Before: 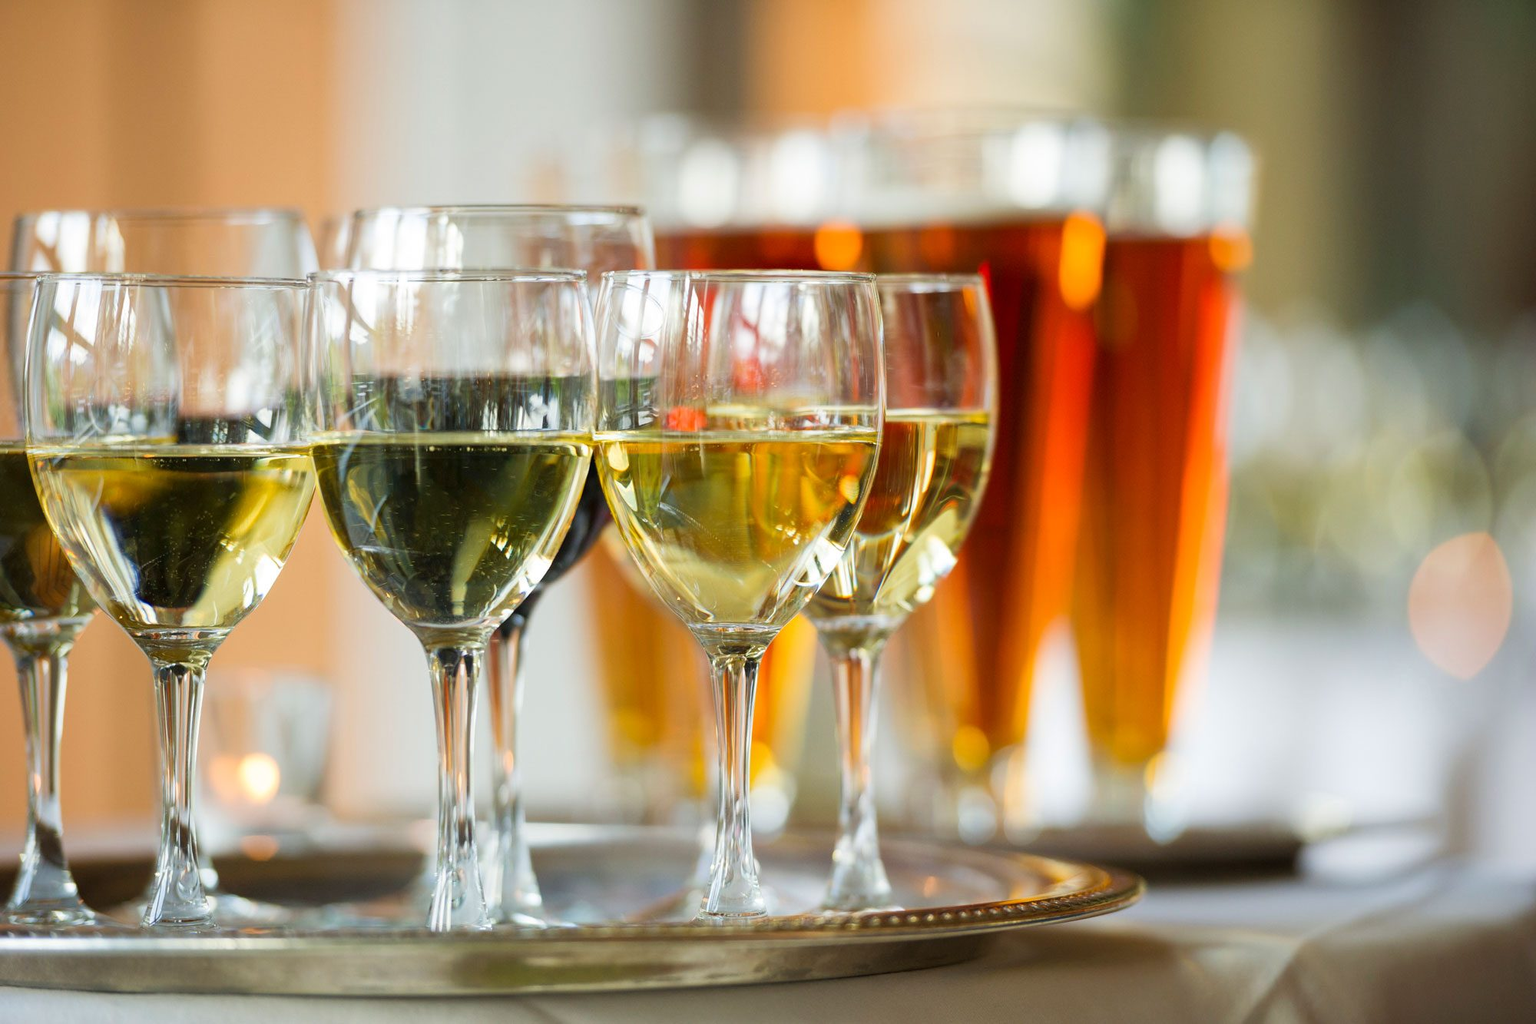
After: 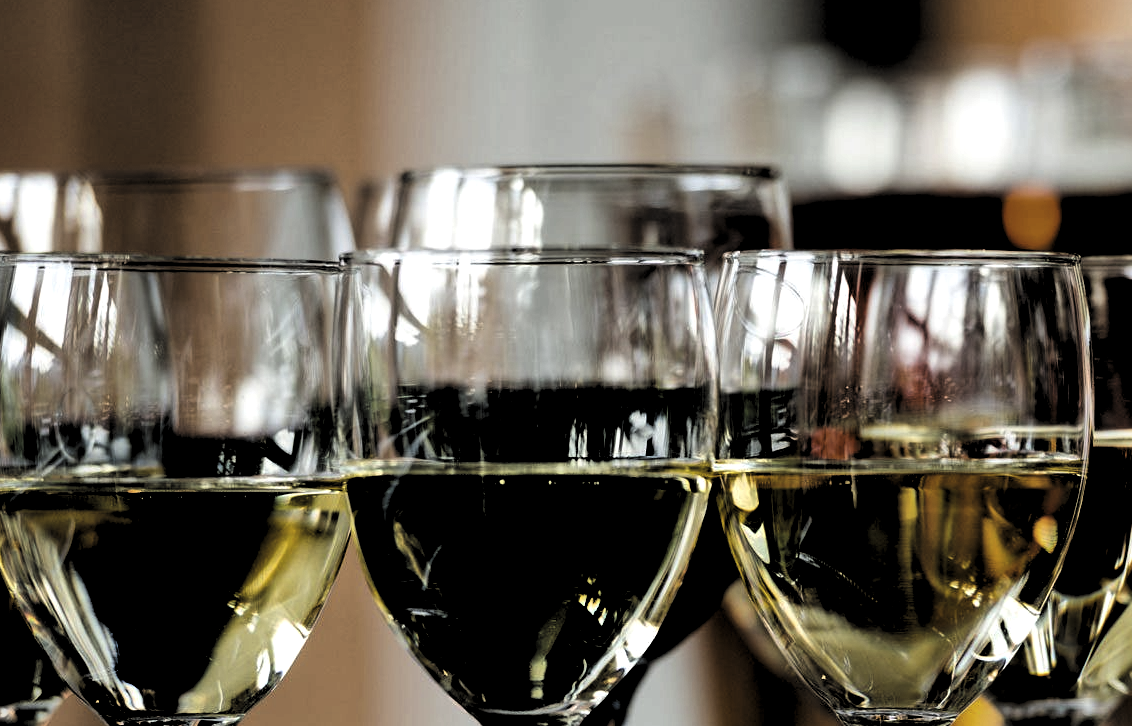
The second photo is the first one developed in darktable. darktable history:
crop and rotate: left 3.045%, top 7.692%, right 40.307%, bottom 37.77%
levels: levels [0.514, 0.759, 1]
shadows and highlights: radius 47.45, white point adjustment 6.63, compress 79.83%, soften with gaussian
